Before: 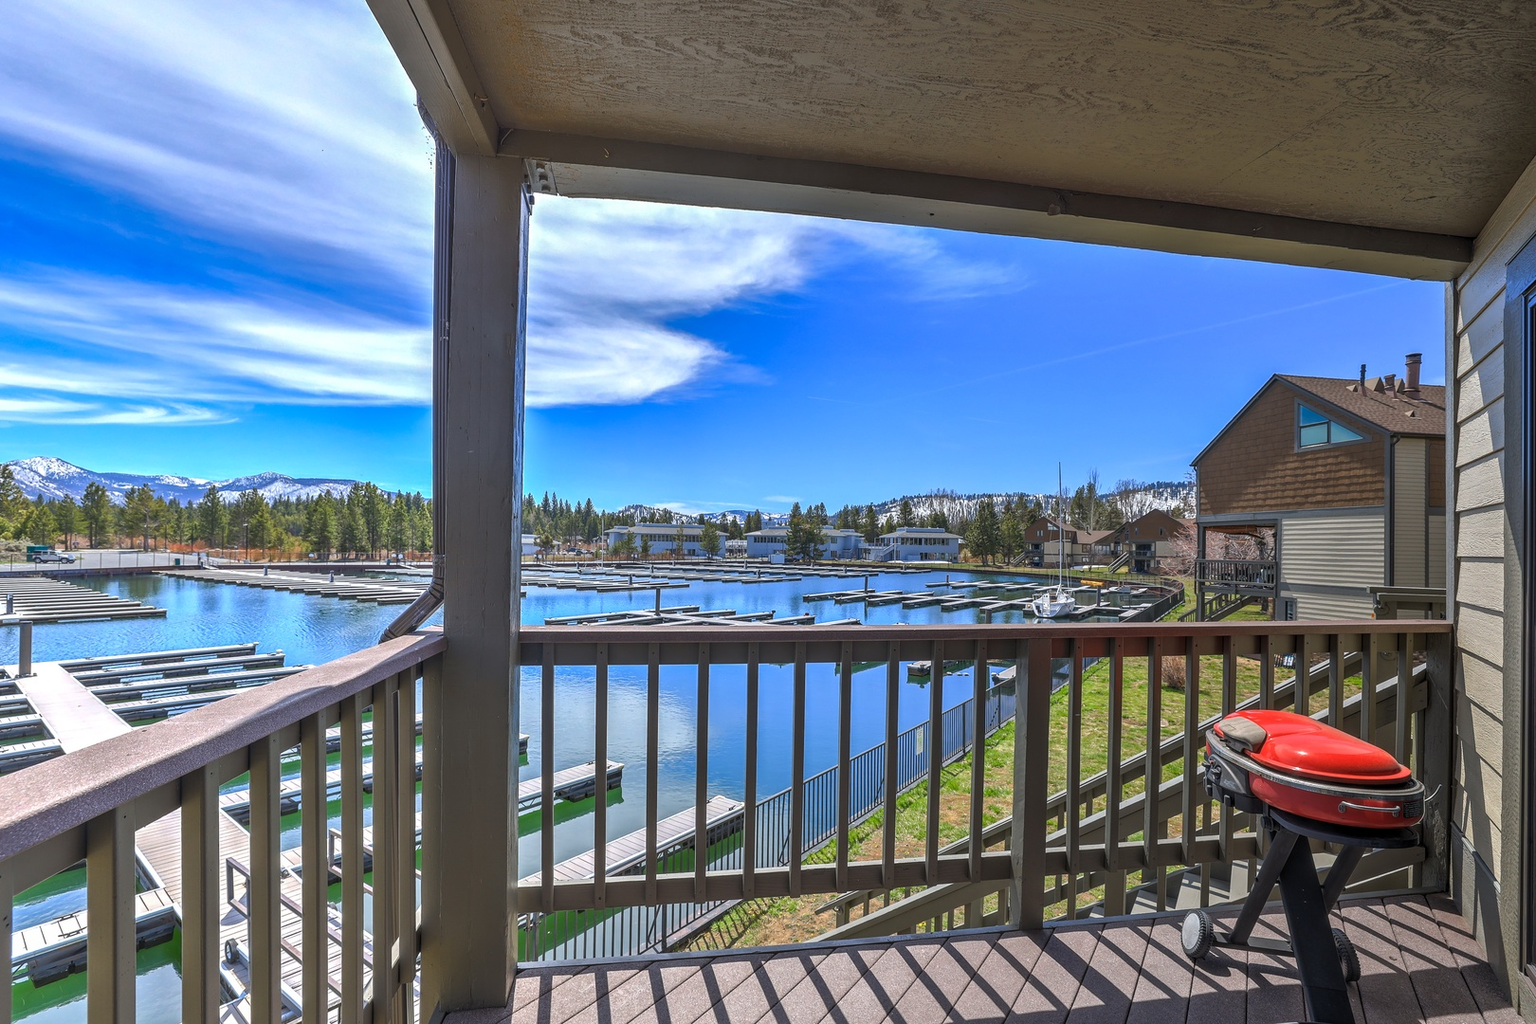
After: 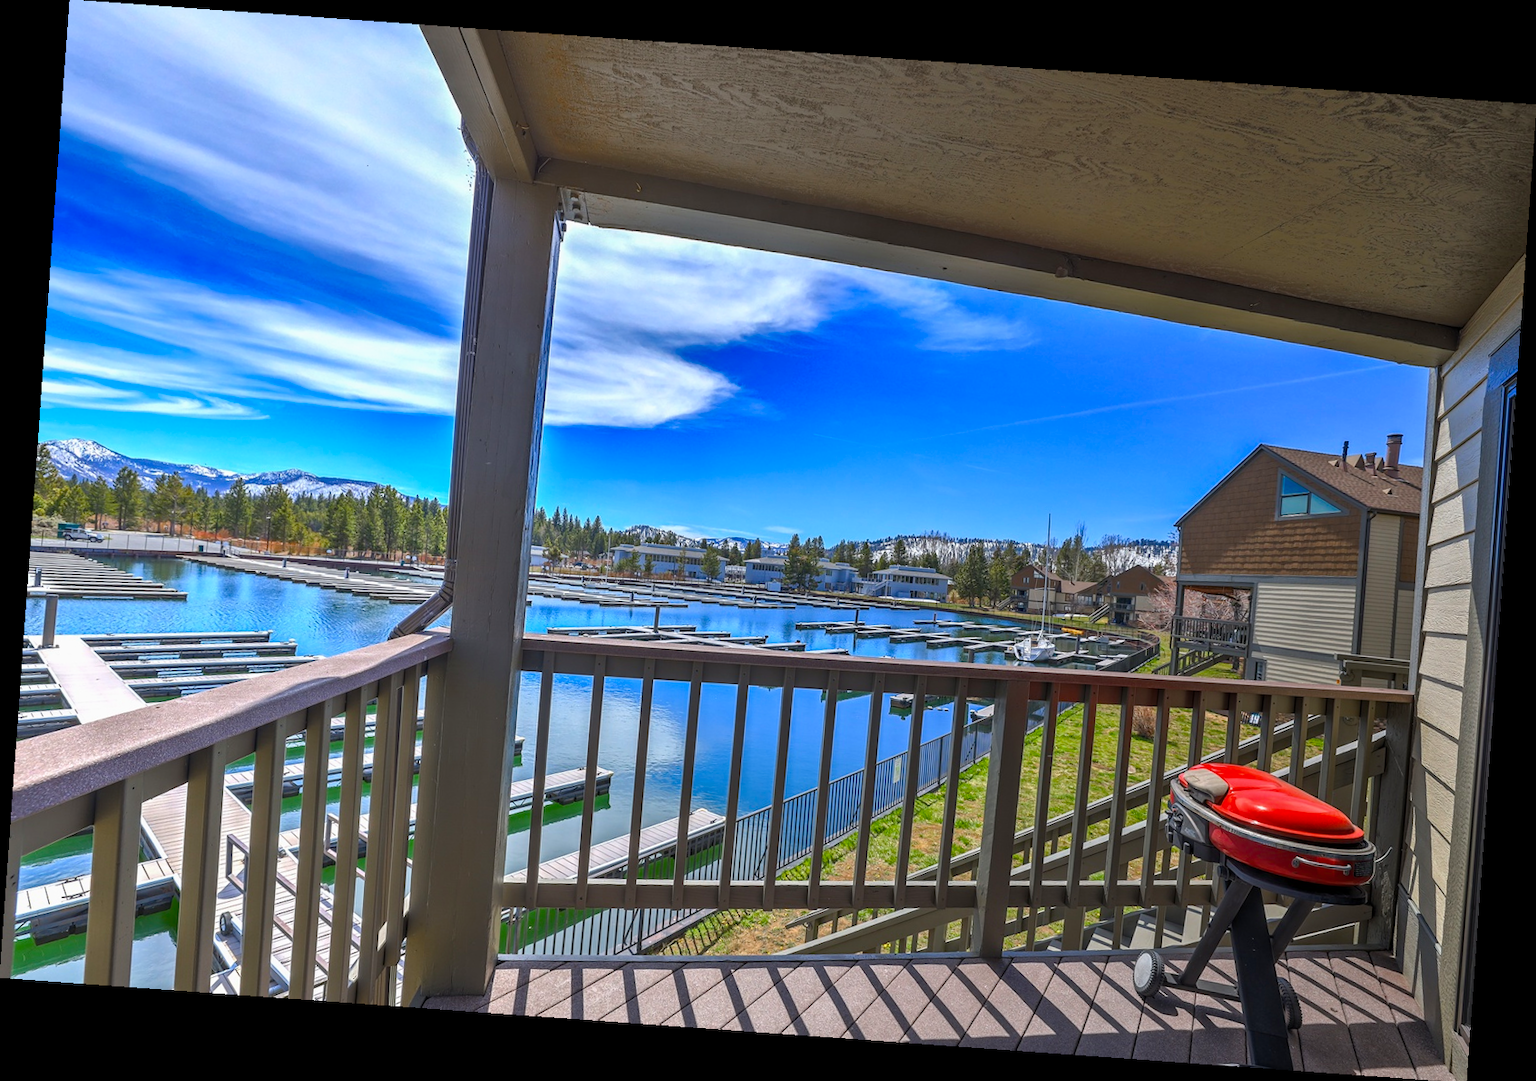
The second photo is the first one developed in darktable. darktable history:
rotate and perspective: rotation 4.1°, automatic cropping off
color balance rgb: linear chroma grading › shadows -8%, linear chroma grading › global chroma 10%, perceptual saturation grading › global saturation 2%, perceptual saturation grading › highlights -2%, perceptual saturation grading › mid-tones 4%, perceptual saturation grading › shadows 8%, perceptual brilliance grading › global brilliance 2%, perceptual brilliance grading › highlights -4%, global vibrance 16%, saturation formula JzAzBz (2021)
